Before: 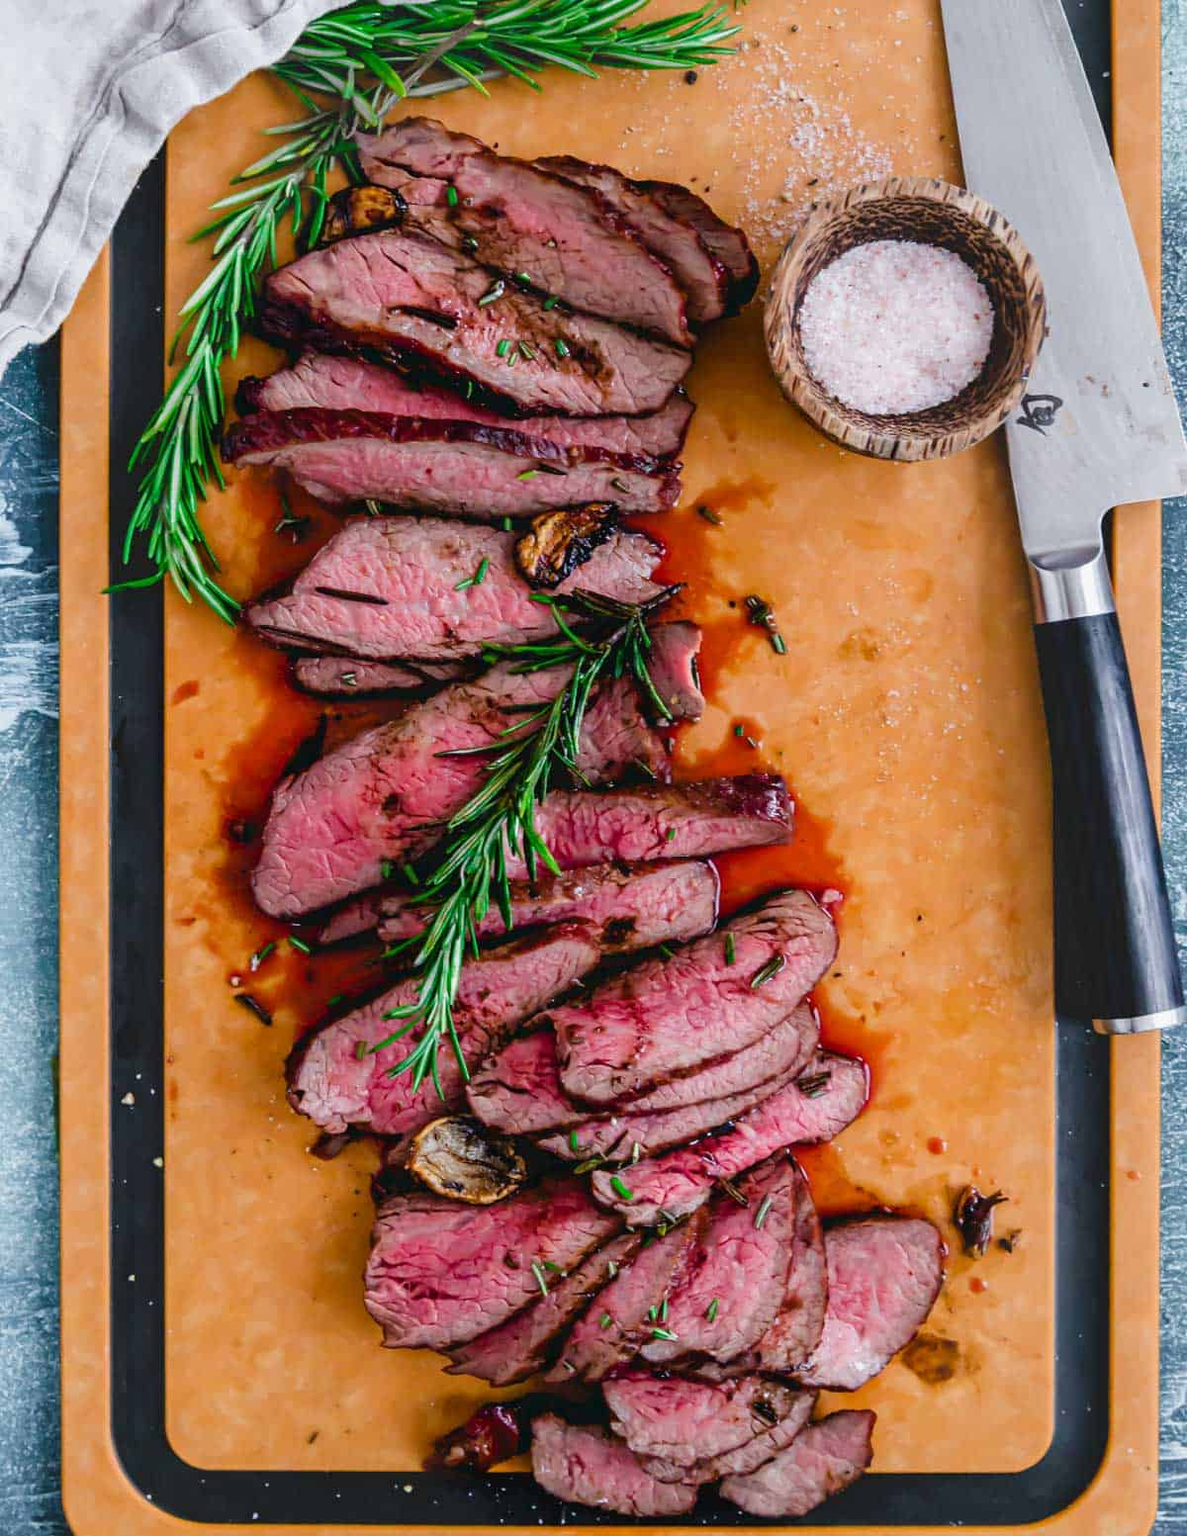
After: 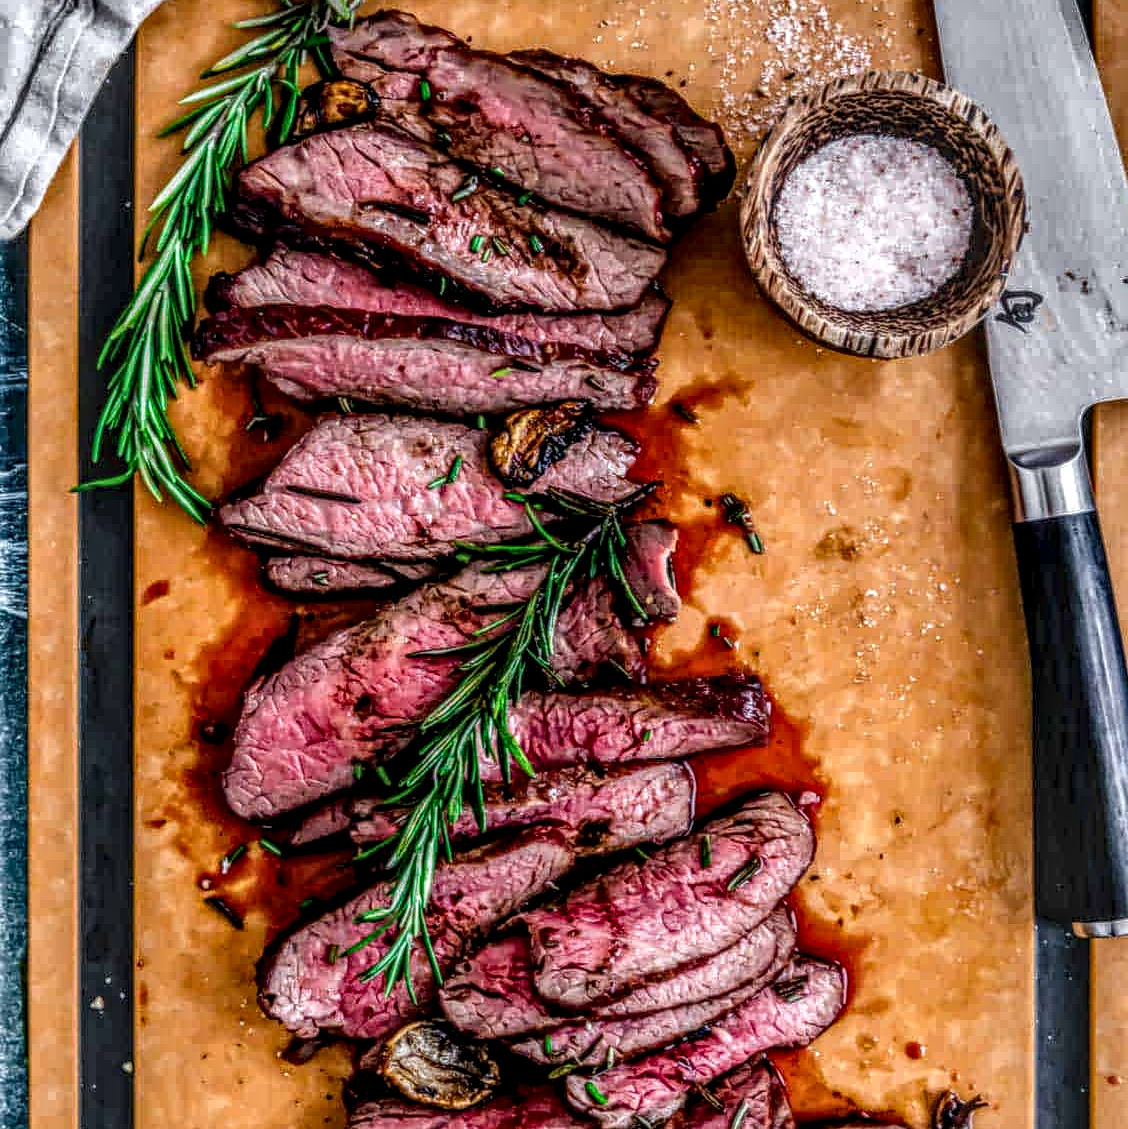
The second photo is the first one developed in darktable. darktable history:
crop: left 2.703%, top 7.013%, right 3.22%, bottom 20.245%
local contrast: highlights 5%, shadows 5%, detail 299%, midtone range 0.305
shadows and highlights: shadows 20.92, highlights -81.22, soften with gaussian
